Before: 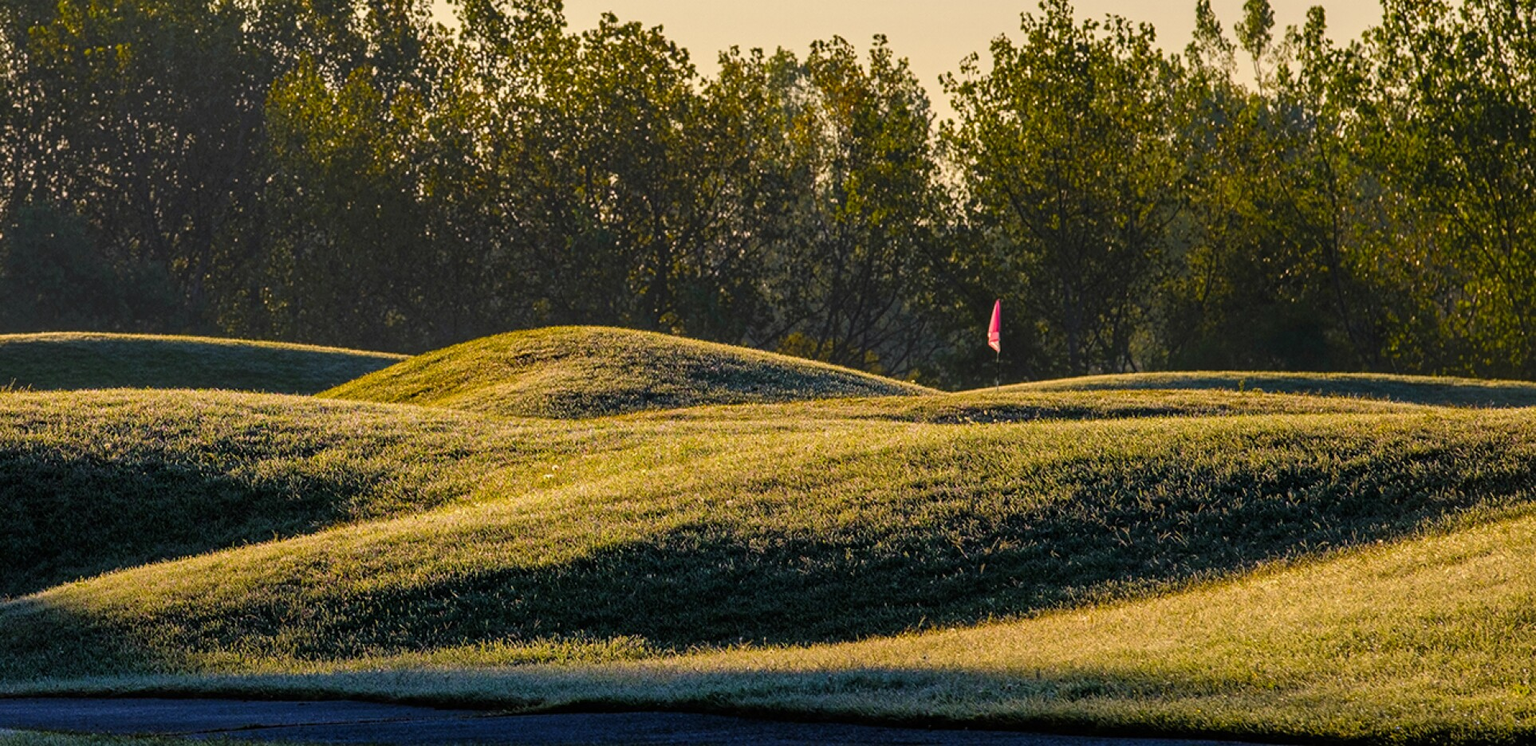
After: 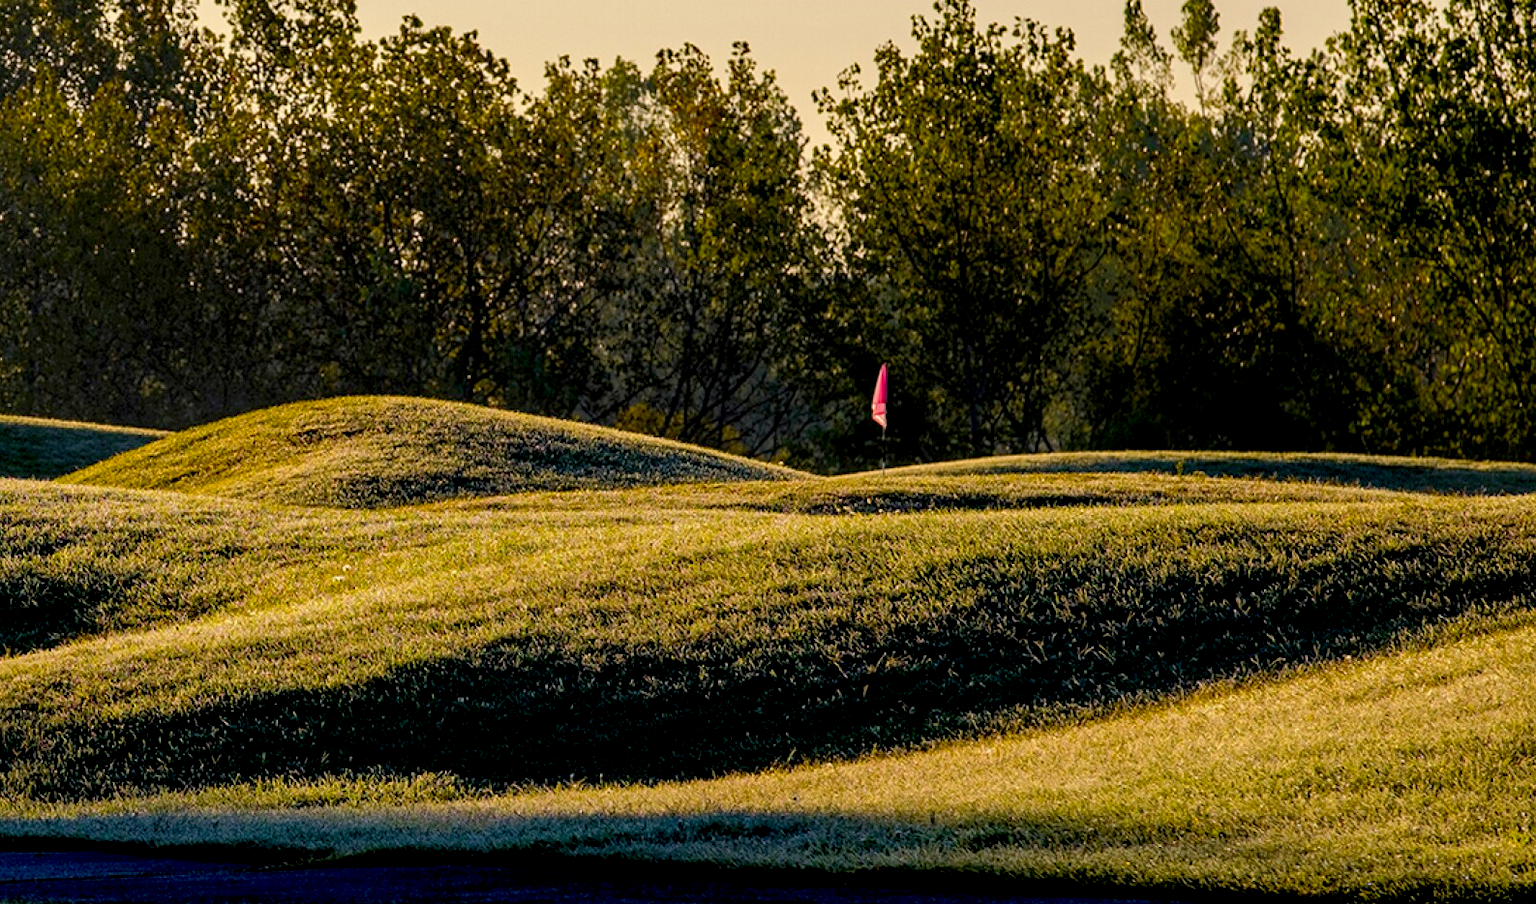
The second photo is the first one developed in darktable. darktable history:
crop: left 17.582%, bottom 0.031%
exposure: black level correction 0.016, exposure -0.009 EV, compensate highlight preservation false
